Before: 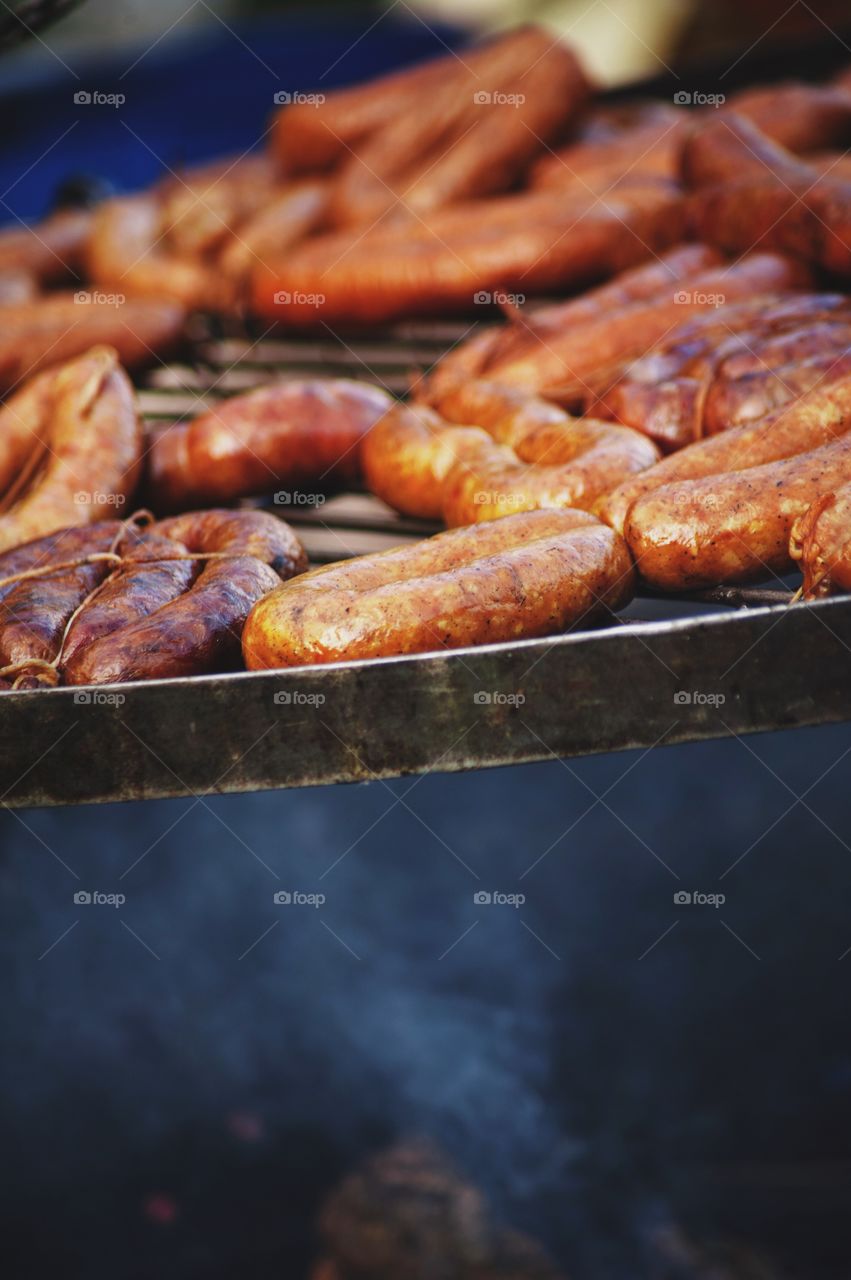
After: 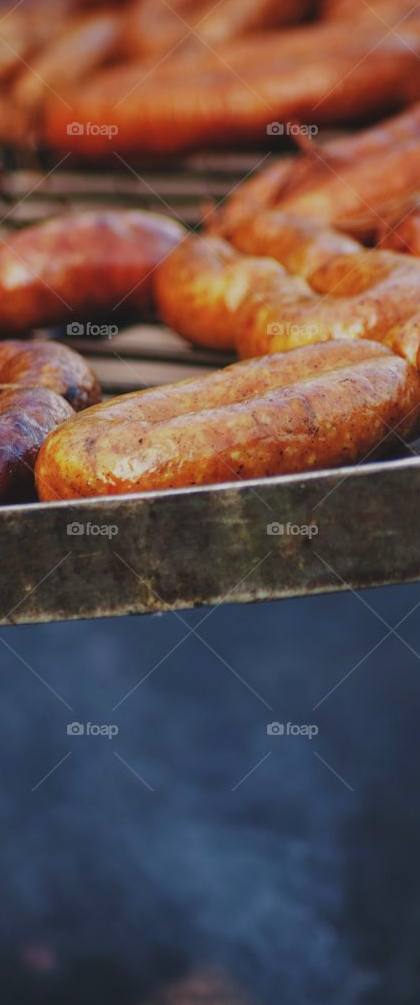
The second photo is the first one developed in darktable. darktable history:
tone equalizer: -8 EV 0.25 EV, -7 EV 0.417 EV, -6 EV 0.417 EV, -5 EV 0.25 EV, -3 EV -0.25 EV, -2 EV -0.417 EV, -1 EV -0.417 EV, +0 EV -0.25 EV, edges refinement/feathering 500, mask exposure compensation -1.57 EV, preserve details guided filter
crop and rotate: angle 0.02°, left 24.353%, top 13.219%, right 26.156%, bottom 8.224%
